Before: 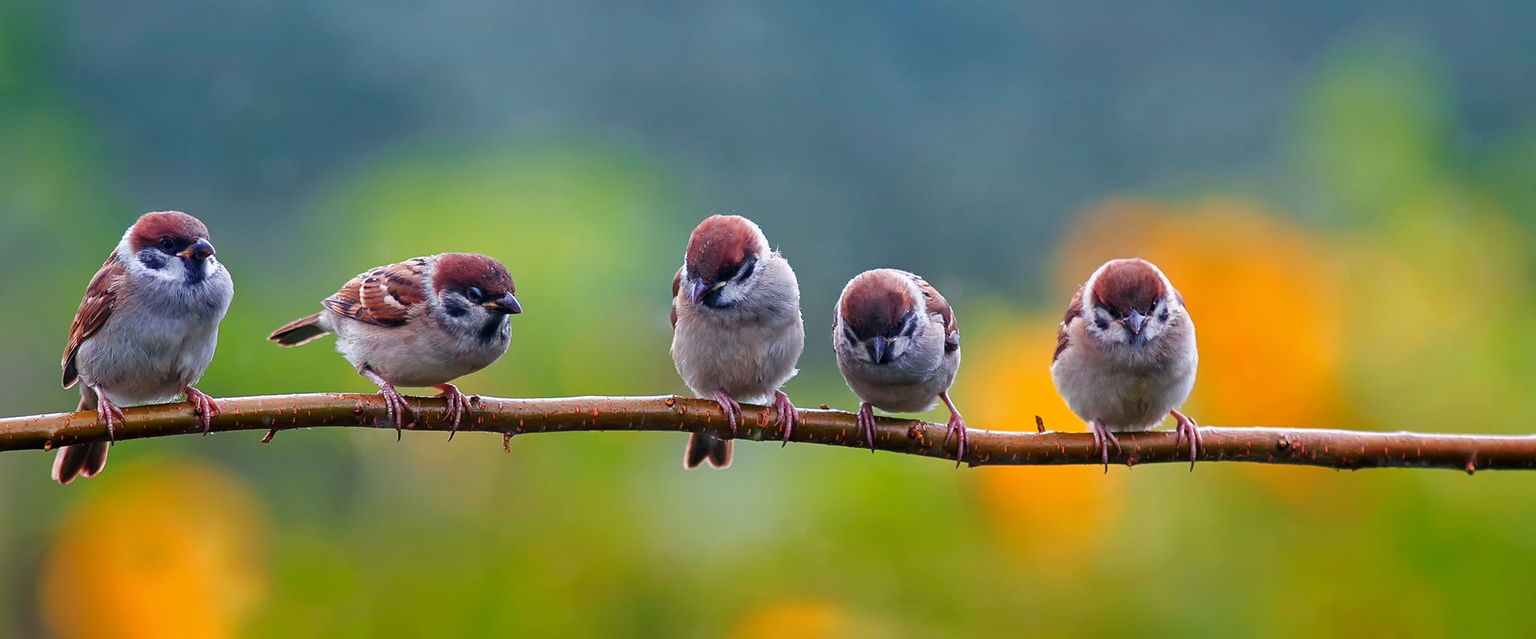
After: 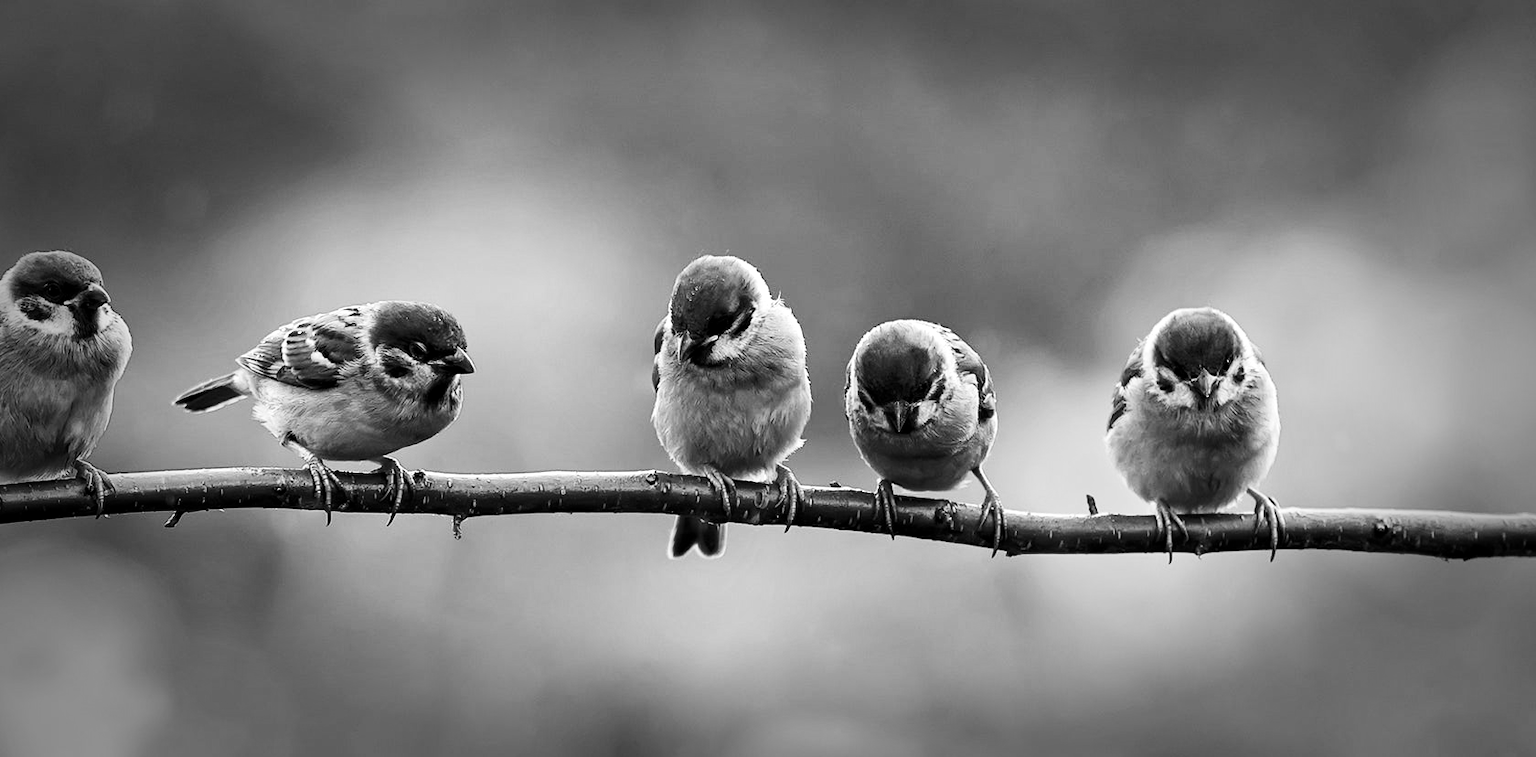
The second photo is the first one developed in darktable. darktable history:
monochrome: on, module defaults
exposure: black level correction 0.005, exposure 0.286 EV, compensate highlight preservation false
crop: left 8.026%, right 7.374%
contrast brightness saturation: contrast 0.28
vignetting: fall-off start 66.7%, fall-off radius 39.74%, brightness -0.576, saturation -0.258, automatic ratio true, width/height ratio 0.671, dithering 16-bit output
